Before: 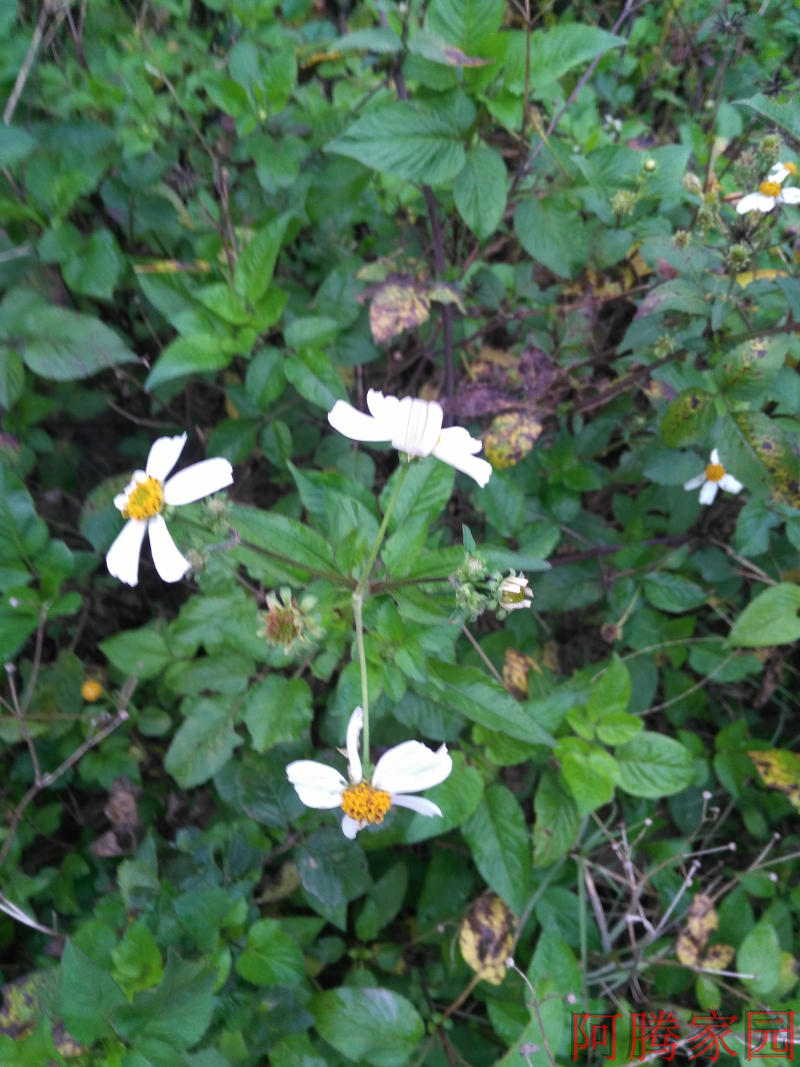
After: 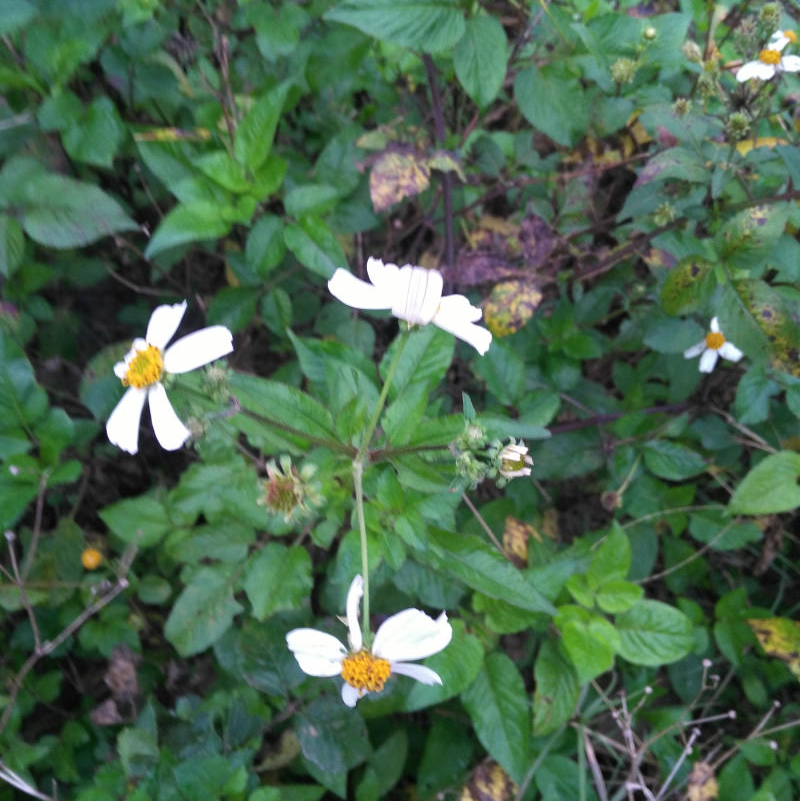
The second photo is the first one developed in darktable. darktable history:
crop and rotate: top 12.407%, bottom 12.475%
